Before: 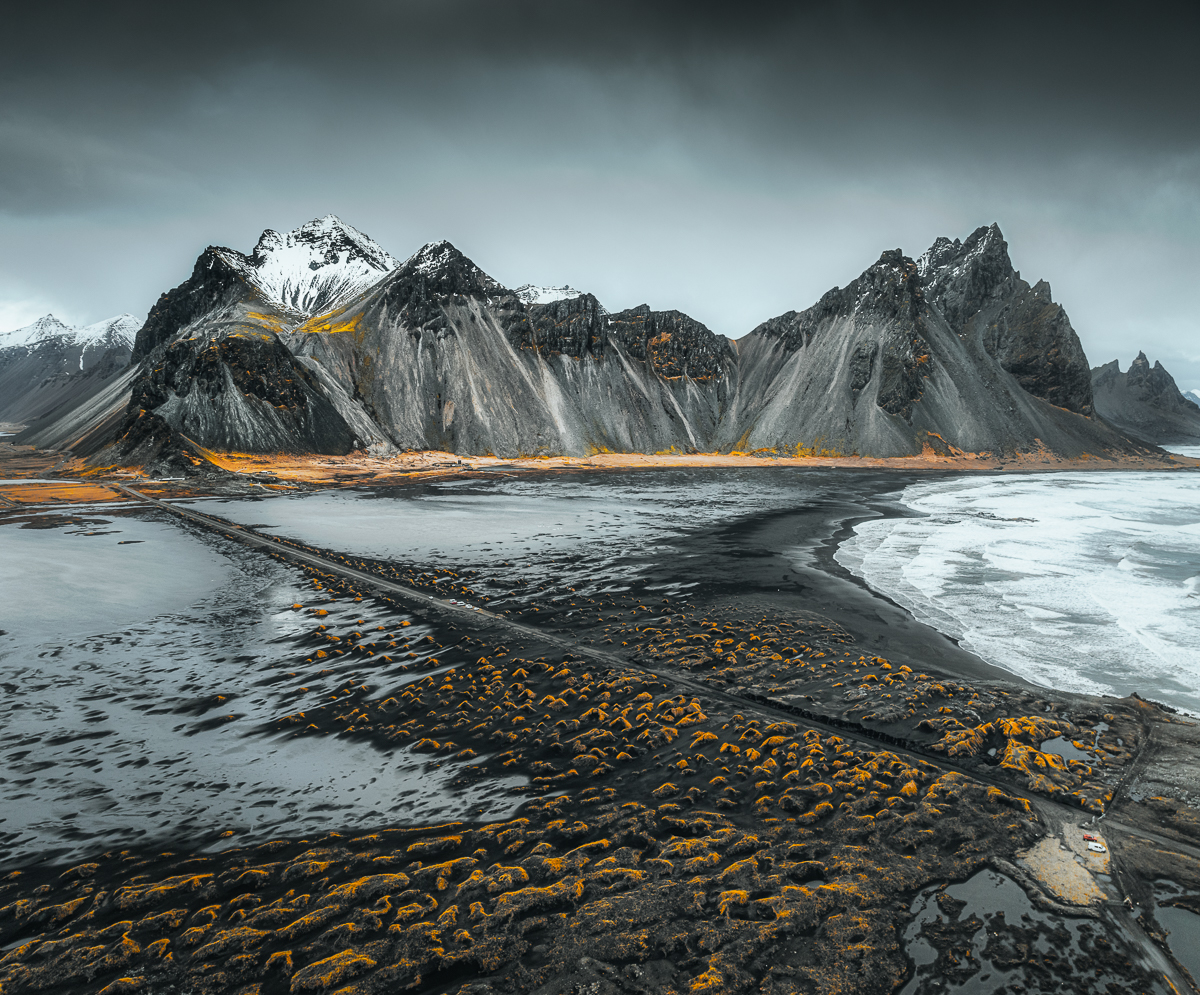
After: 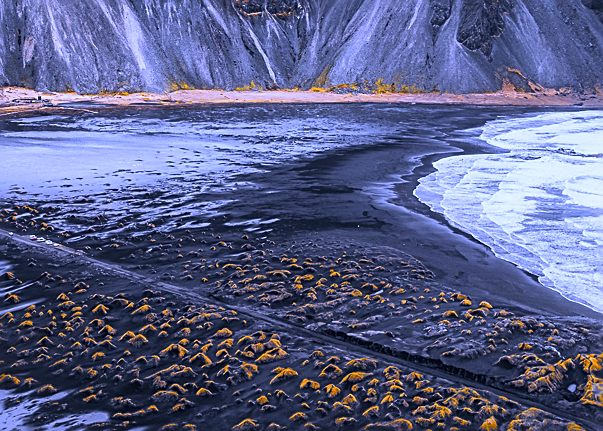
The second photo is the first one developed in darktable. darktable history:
sharpen: on, module defaults
white balance: red 0.98, blue 1.61
crop: left 35.03%, top 36.625%, right 14.663%, bottom 20.057%
